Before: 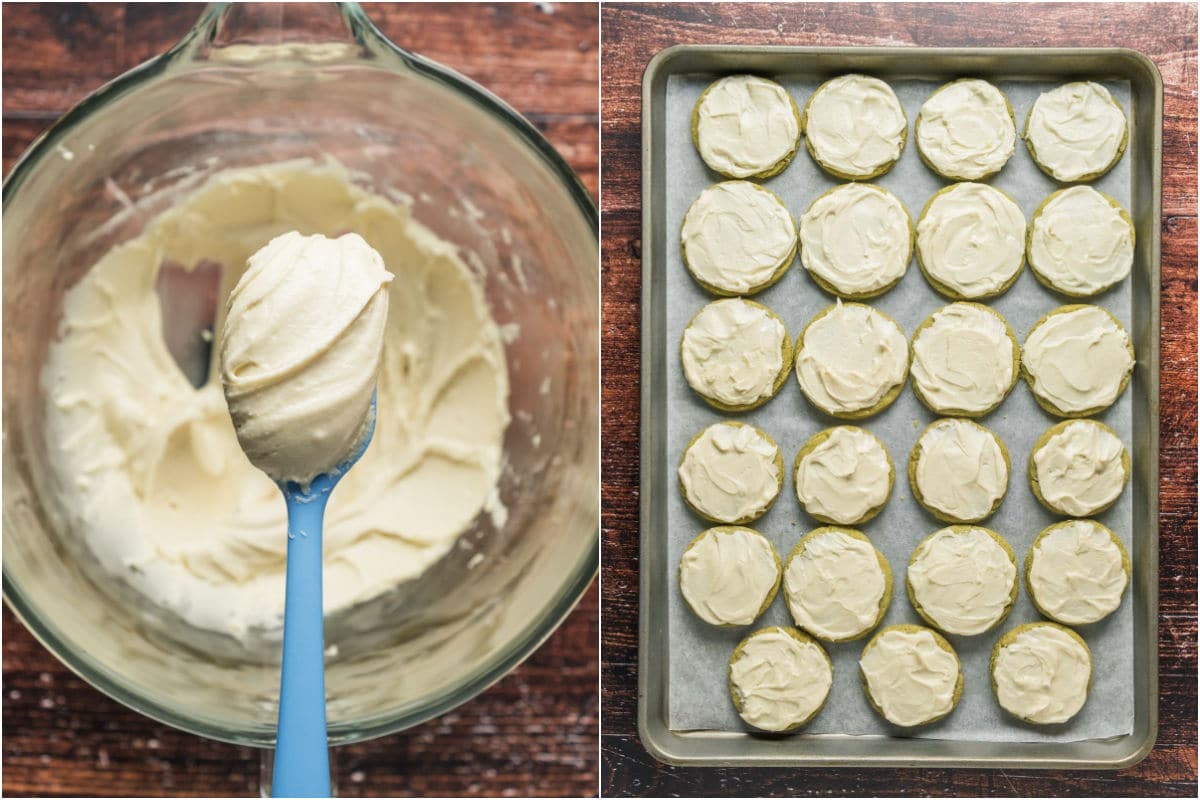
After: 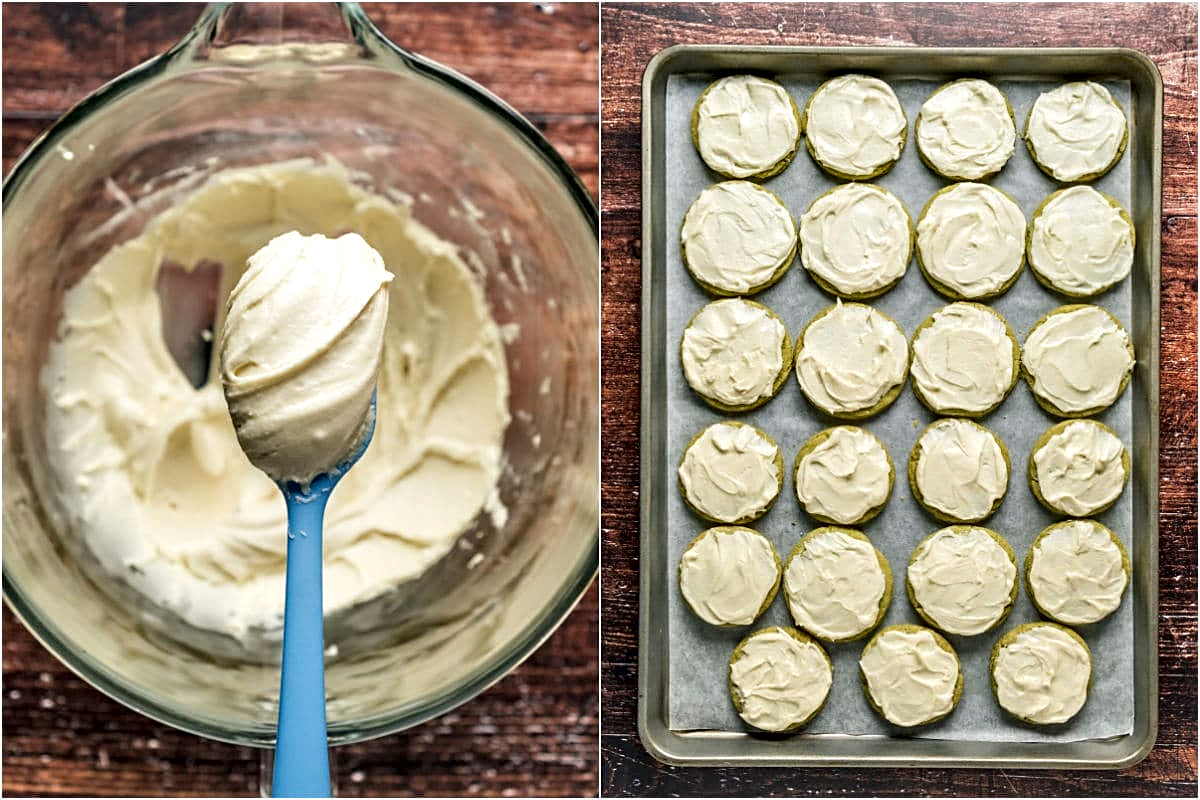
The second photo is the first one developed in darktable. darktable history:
sharpen: on, module defaults
haze removal: compatibility mode true, adaptive false
contrast equalizer: octaves 7, y [[0.586, 0.584, 0.576, 0.565, 0.552, 0.539], [0.5 ×6], [0.97, 0.959, 0.919, 0.859, 0.789, 0.717], [0 ×6], [0 ×6]]
